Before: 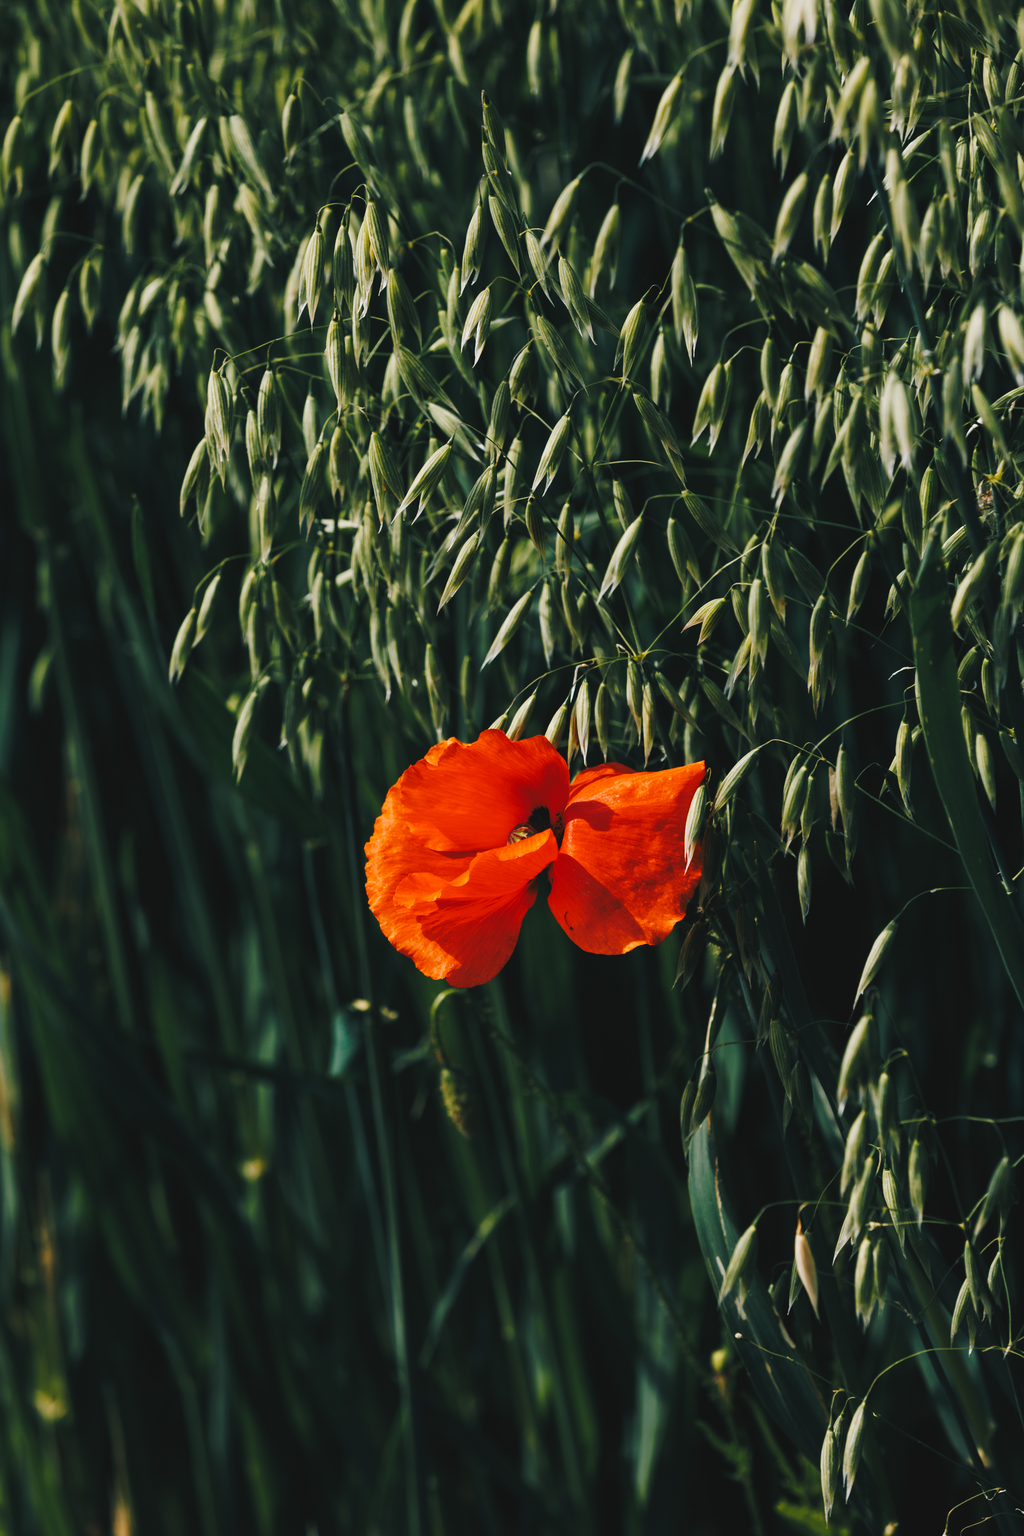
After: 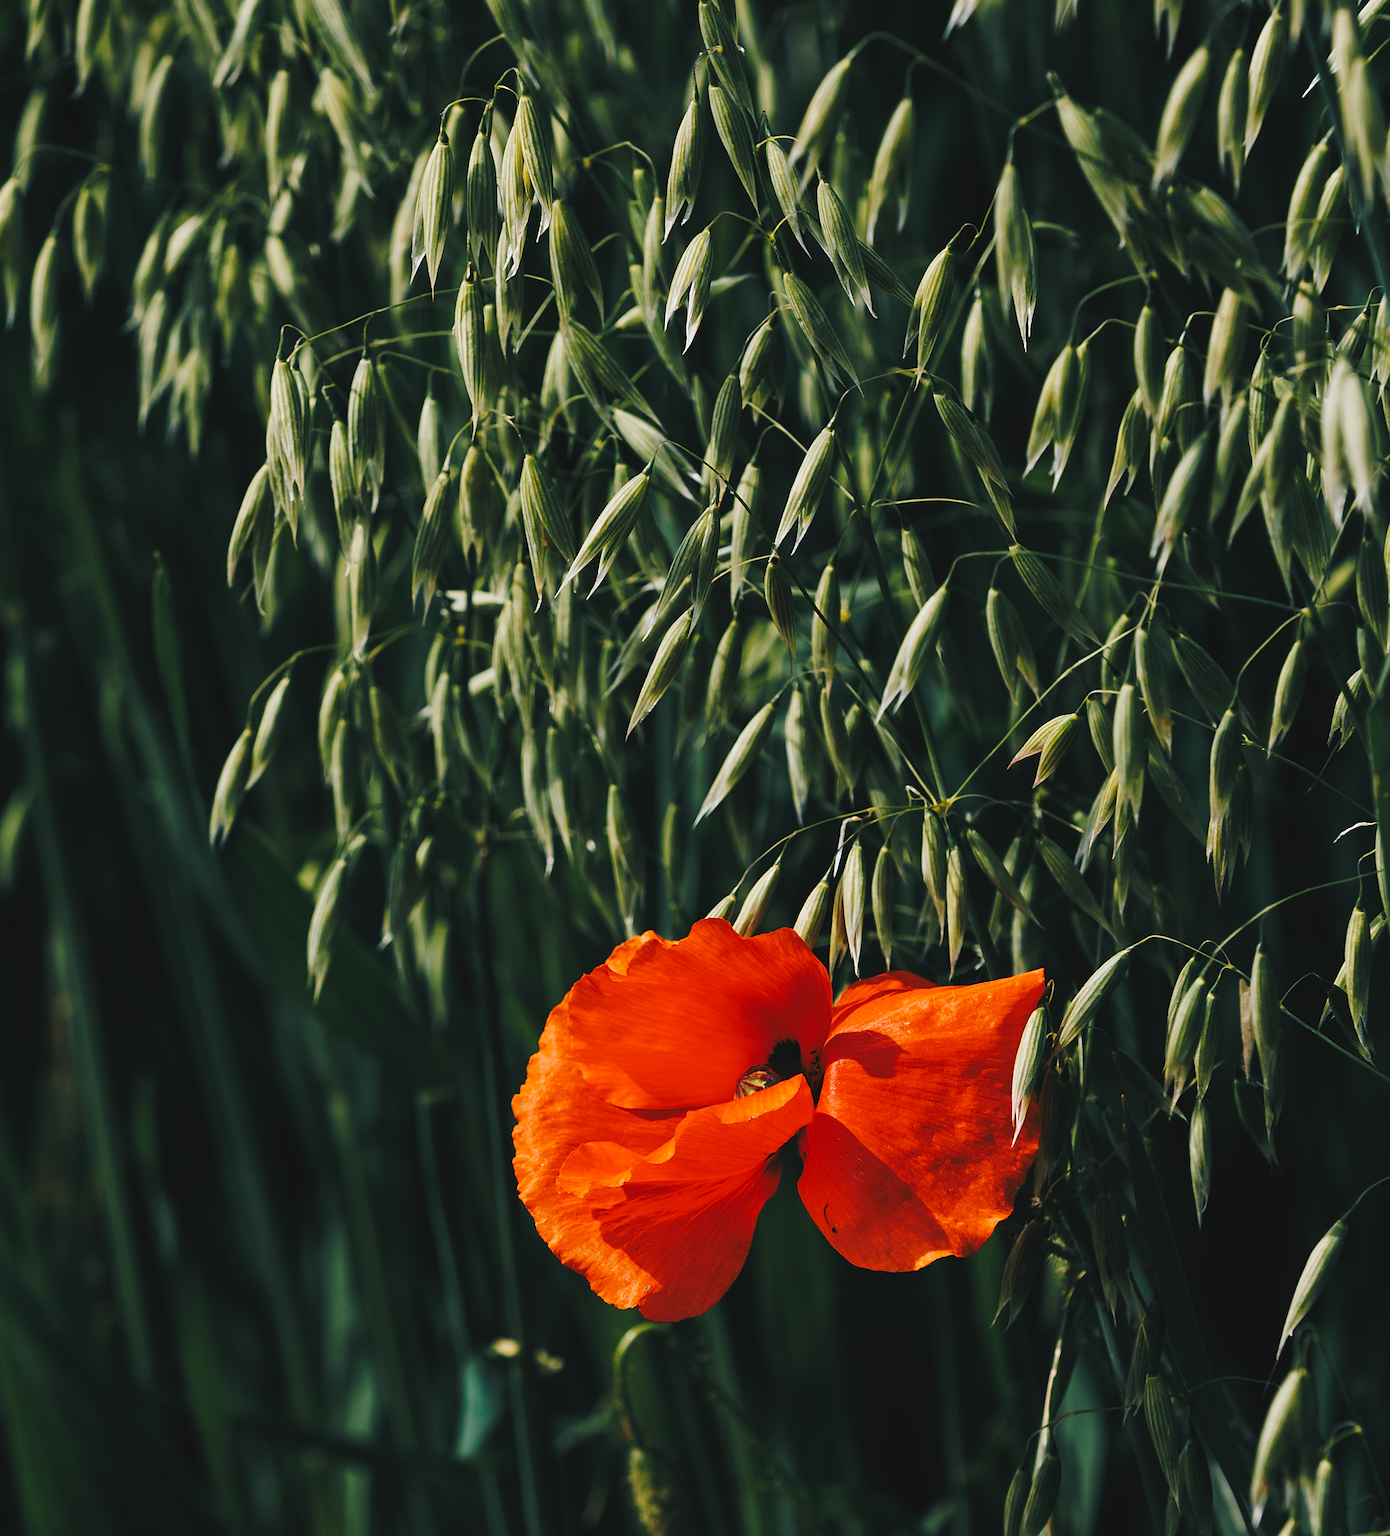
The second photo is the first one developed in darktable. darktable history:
rotate and perspective: rotation 0.192°, lens shift (horizontal) -0.015, crop left 0.005, crop right 0.996, crop top 0.006, crop bottom 0.99
crop: left 3.015%, top 8.969%, right 9.647%, bottom 26.457%
sharpen: on, module defaults
